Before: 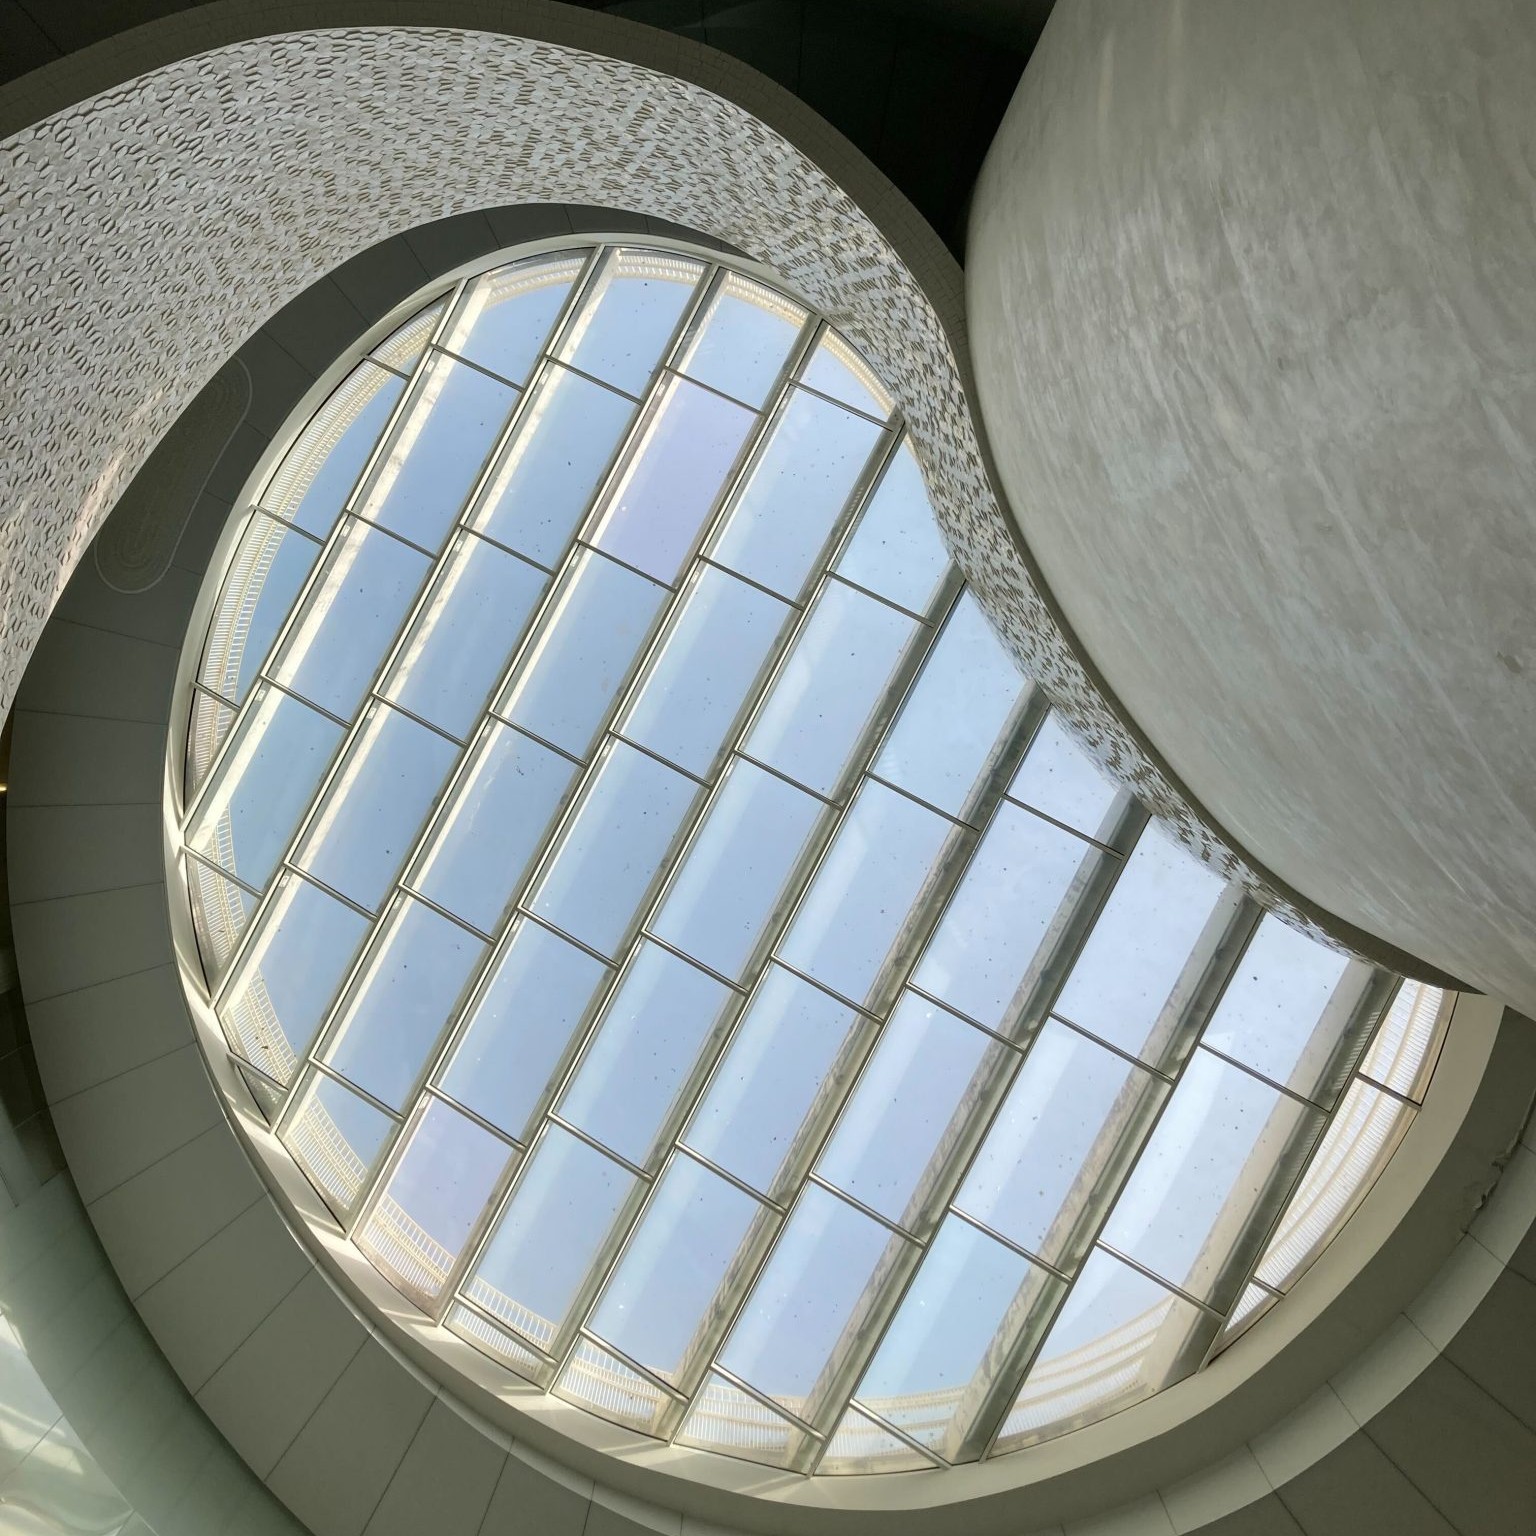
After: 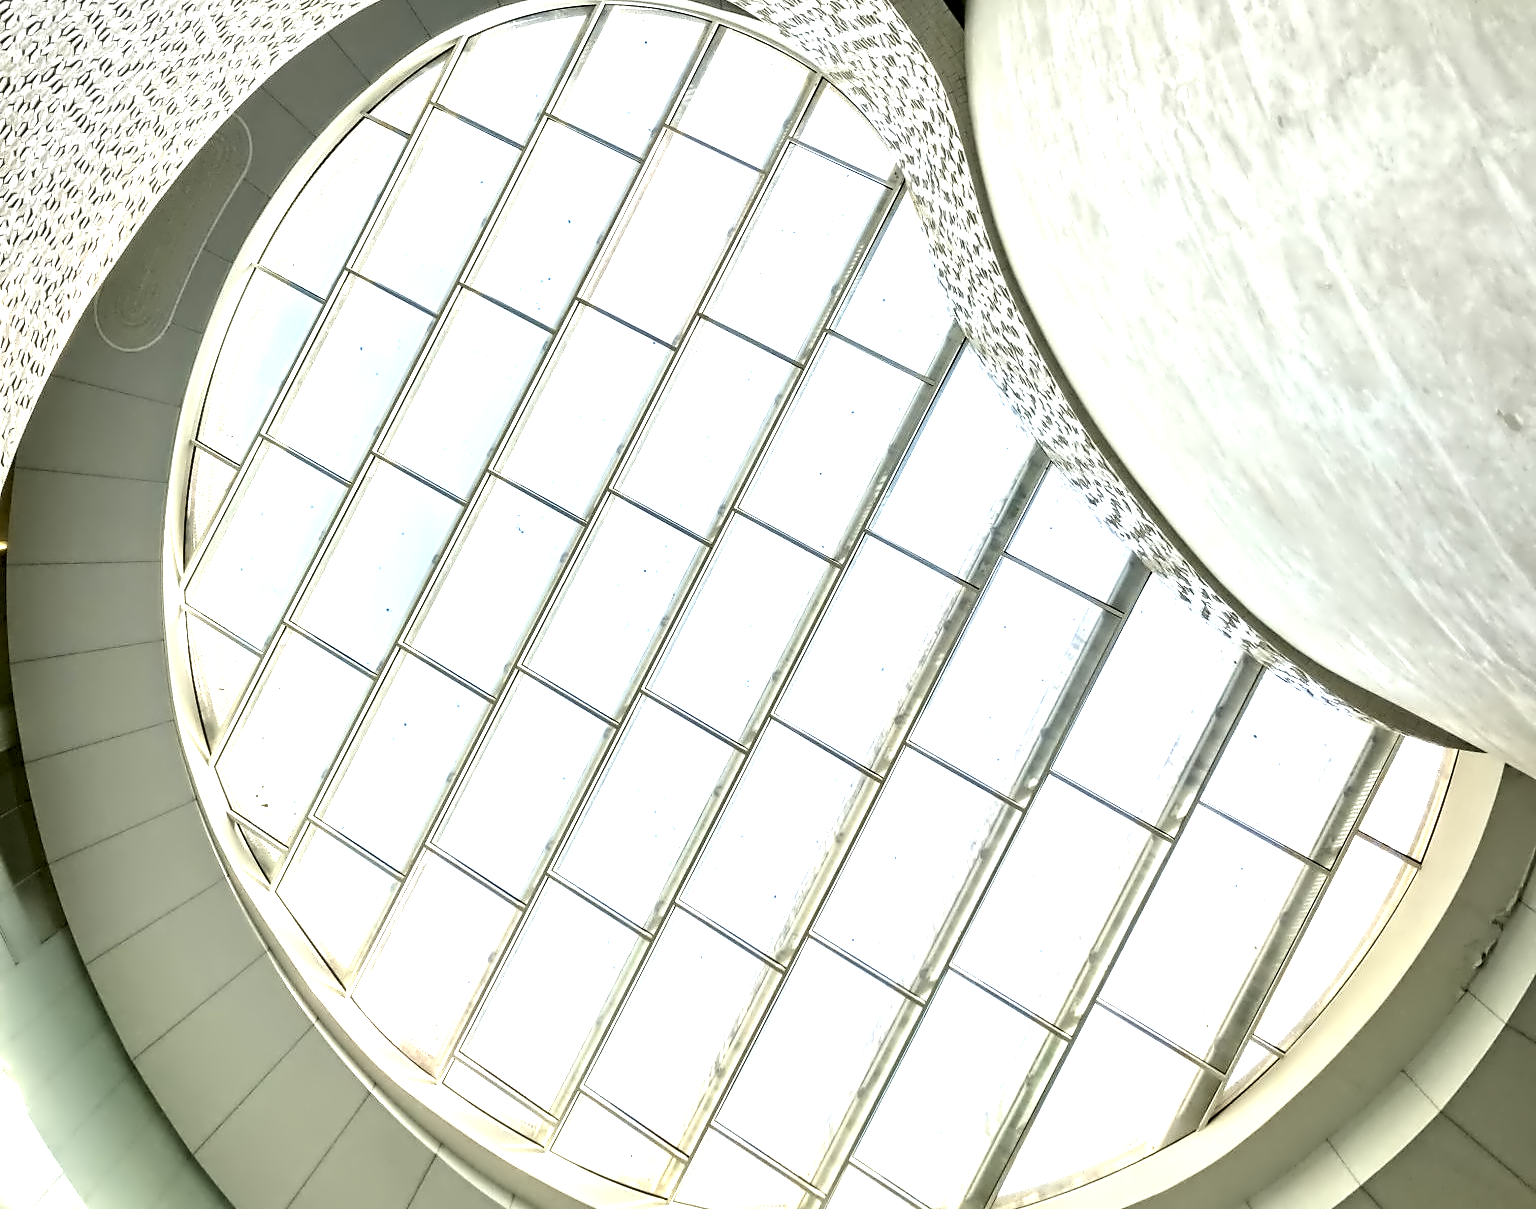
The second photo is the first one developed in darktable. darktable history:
crop and rotate: top 15.774%, bottom 5.506%
contrast equalizer: octaves 7, y [[0.5, 0.542, 0.583, 0.625, 0.667, 0.708], [0.5 ×6], [0.5 ×6], [0, 0.033, 0.067, 0.1, 0.133, 0.167], [0, 0.05, 0.1, 0.15, 0.2, 0.25]]
exposure: black level correction 0.001, exposure 1.735 EV, compensate highlight preservation false
